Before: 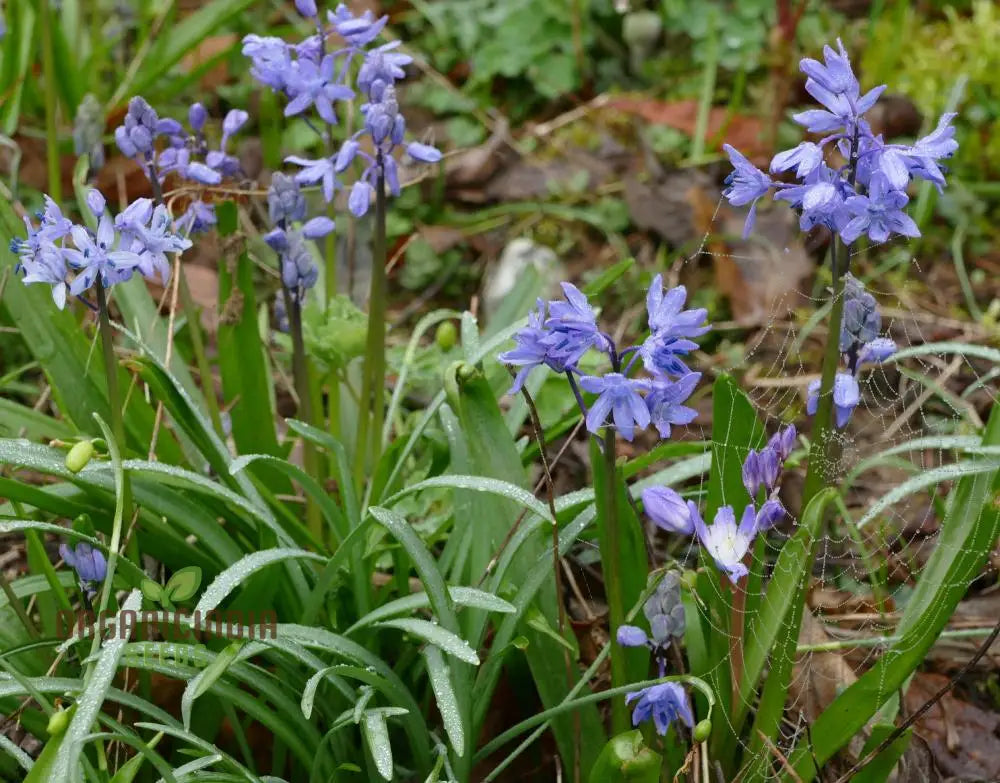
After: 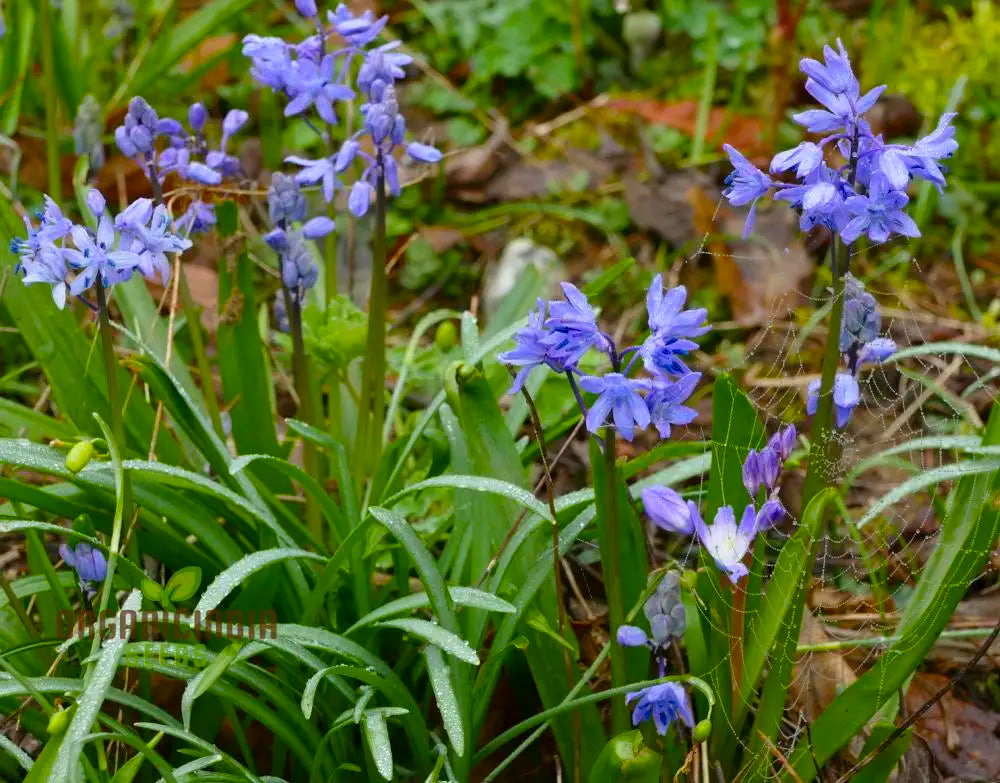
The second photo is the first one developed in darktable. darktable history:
base curve: curves: ch0 [(0, 0) (0.297, 0.298) (1, 1)], preserve colors none
color balance rgb: linear chroma grading › global chroma 15%, perceptual saturation grading › global saturation 30%
